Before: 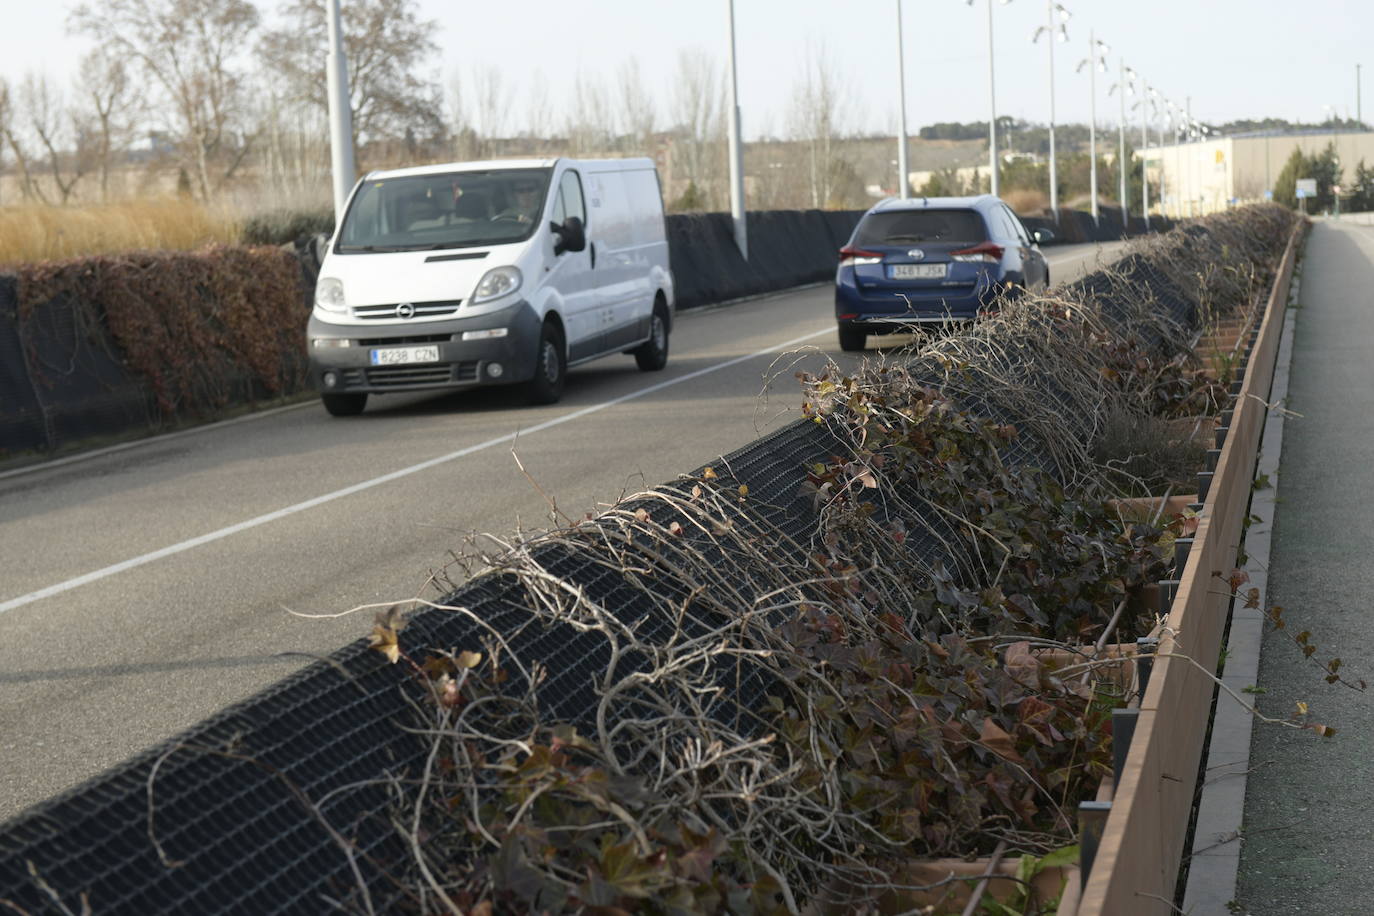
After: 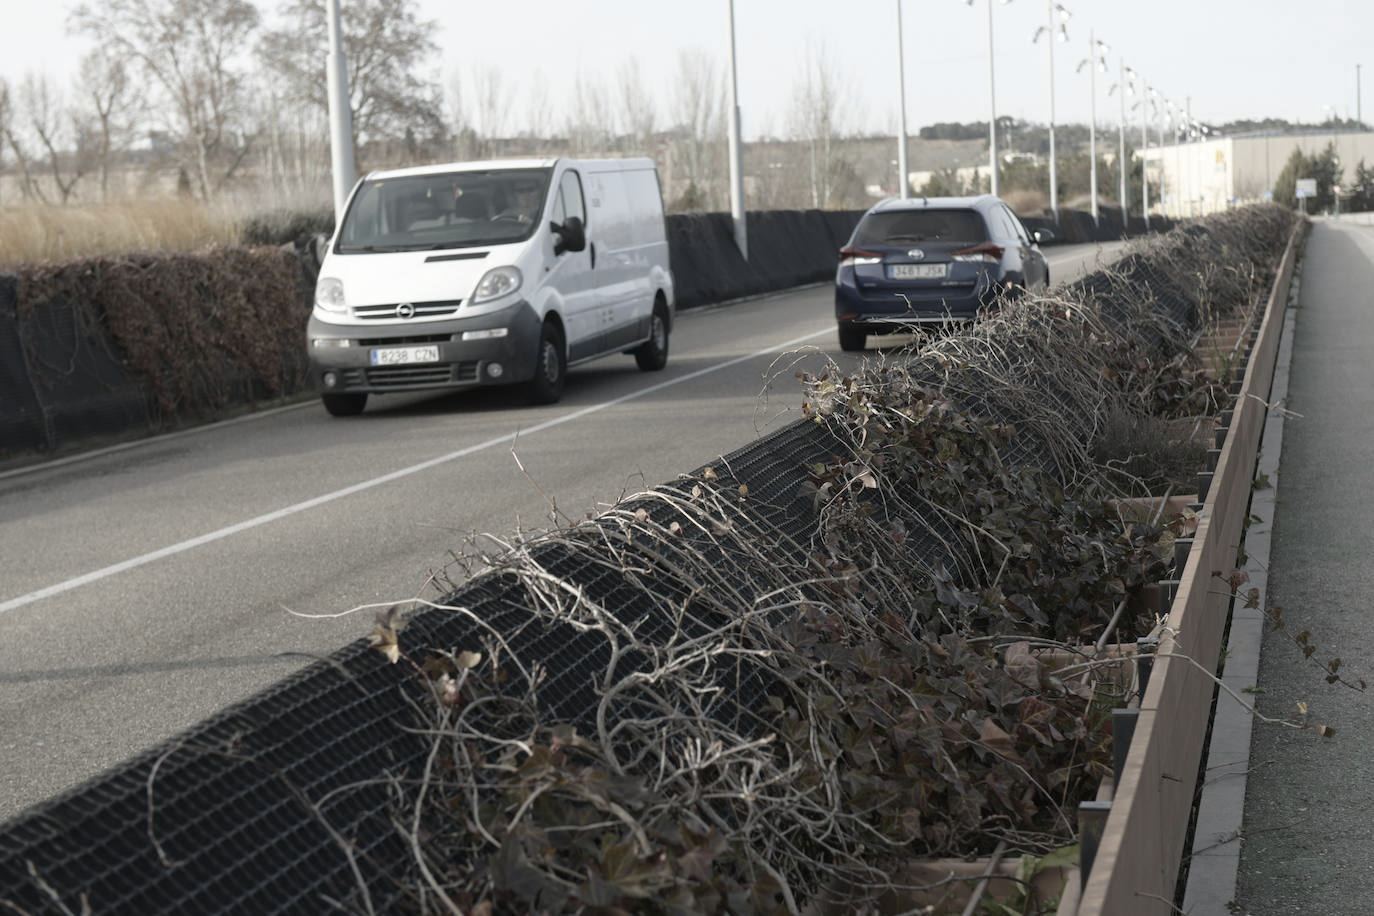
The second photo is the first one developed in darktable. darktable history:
color correction: highlights b* 0.031, saturation 0.506
